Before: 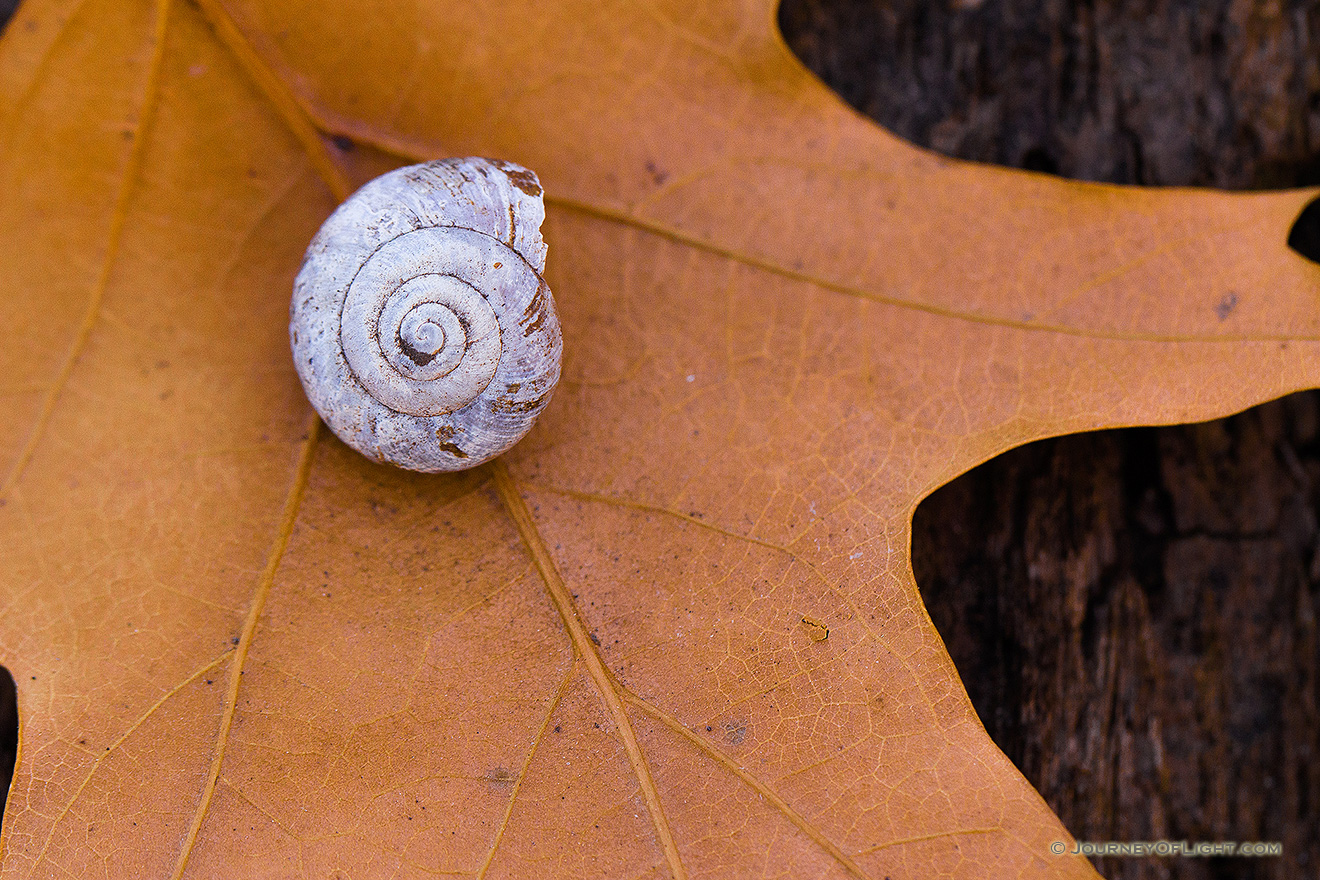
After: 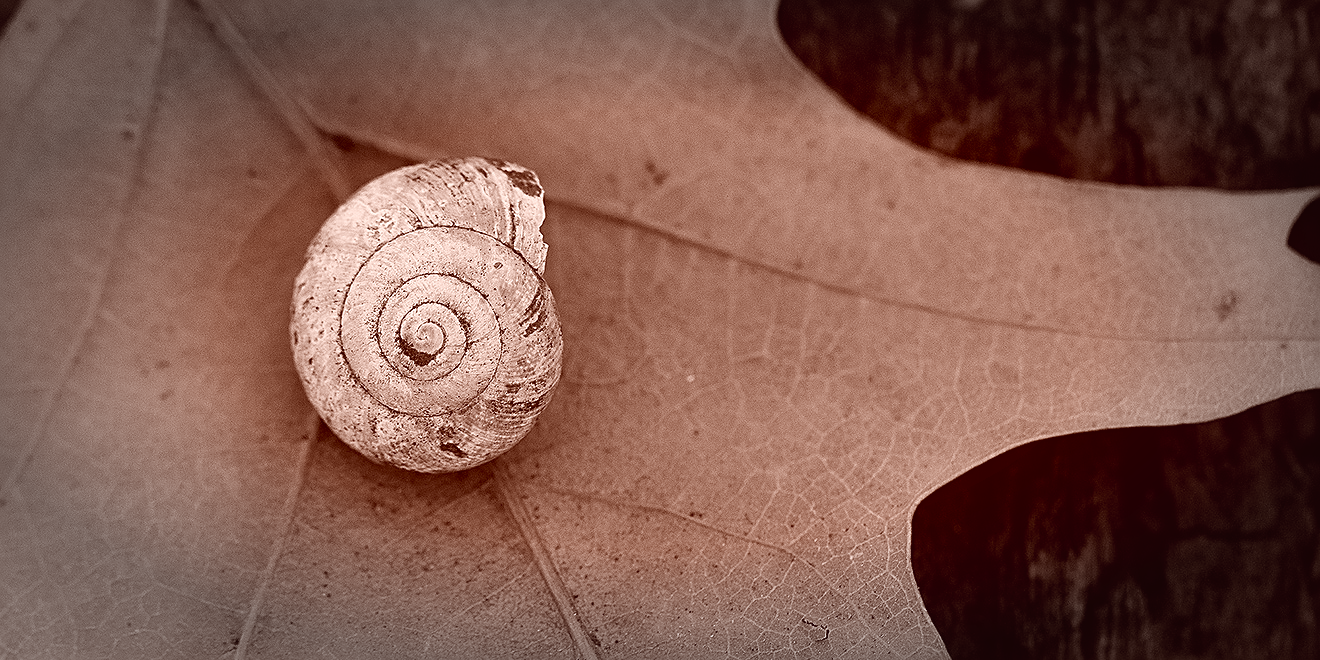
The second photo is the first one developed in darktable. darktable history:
sharpen: on, module defaults
local contrast: mode bilateral grid, contrast 20, coarseness 49, detail 119%, midtone range 0.2
crop: bottom 24.987%
vignetting: fall-off start 66.71%, fall-off radius 39.85%, automatic ratio true, width/height ratio 0.675, unbound false
contrast brightness saturation: saturation -0.989
color correction: highlights a* 9.25, highlights b* 8.59, shadows a* 39.7, shadows b* 39.24, saturation 0.806
color balance rgb: shadows lift › luminance -7.516%, shadows lift › chroma 2.104%, shadows lift › hue 164.66°, linear chroma grading › shadows -2.425%, linear chroma grading › highlights -14.594%, linear chroma grading › global chroma -9.858%, linear chroma grading › mid-tones -10.149%, perceptual saturation grading › global saturation 20%, perceptual saturation grading › highlights -25.886%, perceptual saturation grading › shadows 26.14%, global vibrance 20%
